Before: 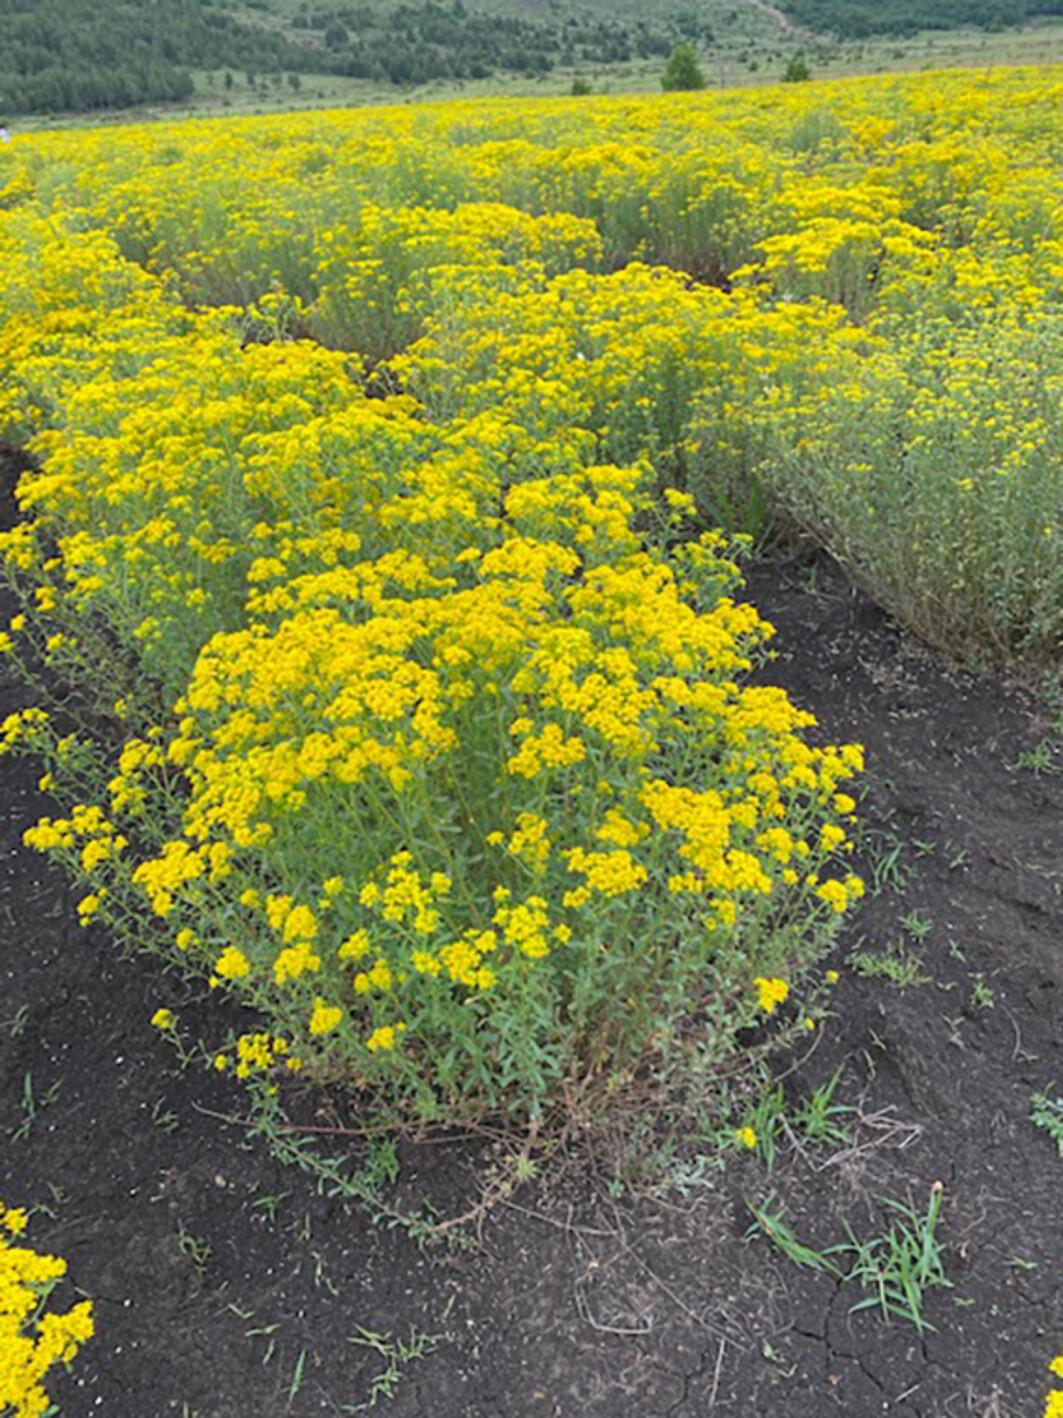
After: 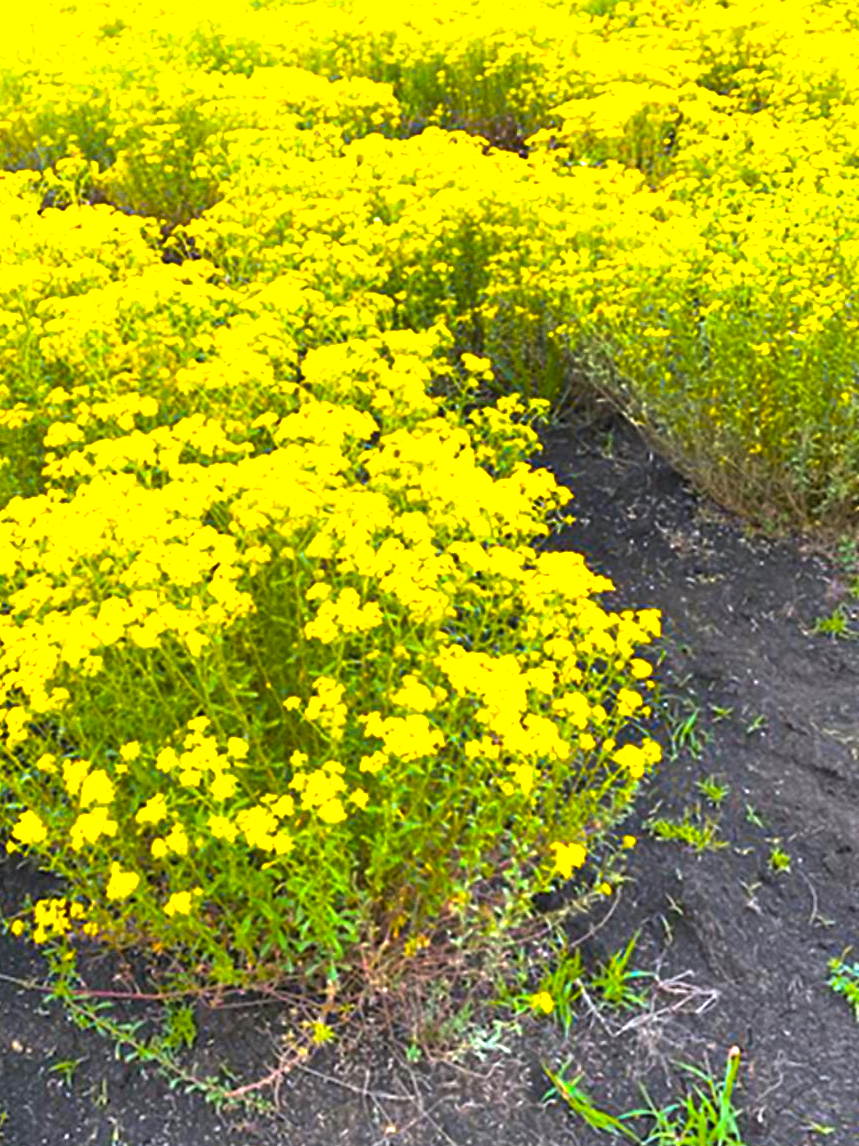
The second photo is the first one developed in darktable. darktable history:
color balance rgb: linear chroma grading › highlights 100%, linear chroma grading › global chroma 23.41%, perceptual saturation grading › global saturation 35.38%, hue shift -10.68°, perceptual brilliance grading › highlights 47.25%, perceptual brilliance grading › mid-tones 22.2%, perceptual brilliance grading › shadows -5.93%
tone equalizer: -7 EV -0.63 EV, -6 EV 1 EV, -5 EV -0.45 EV, -4 EV 0.43 EV, -3 EV 0.41 EV, -2 EV 0.15 EV, -1 EV -0.15 EV, +0 EV -0.39 EV, smoothing diameter 25%, edges refinement/feathering 10, preserve details guided filter
crop: left 19.159%, top 9.58%, bottom 9.58%
